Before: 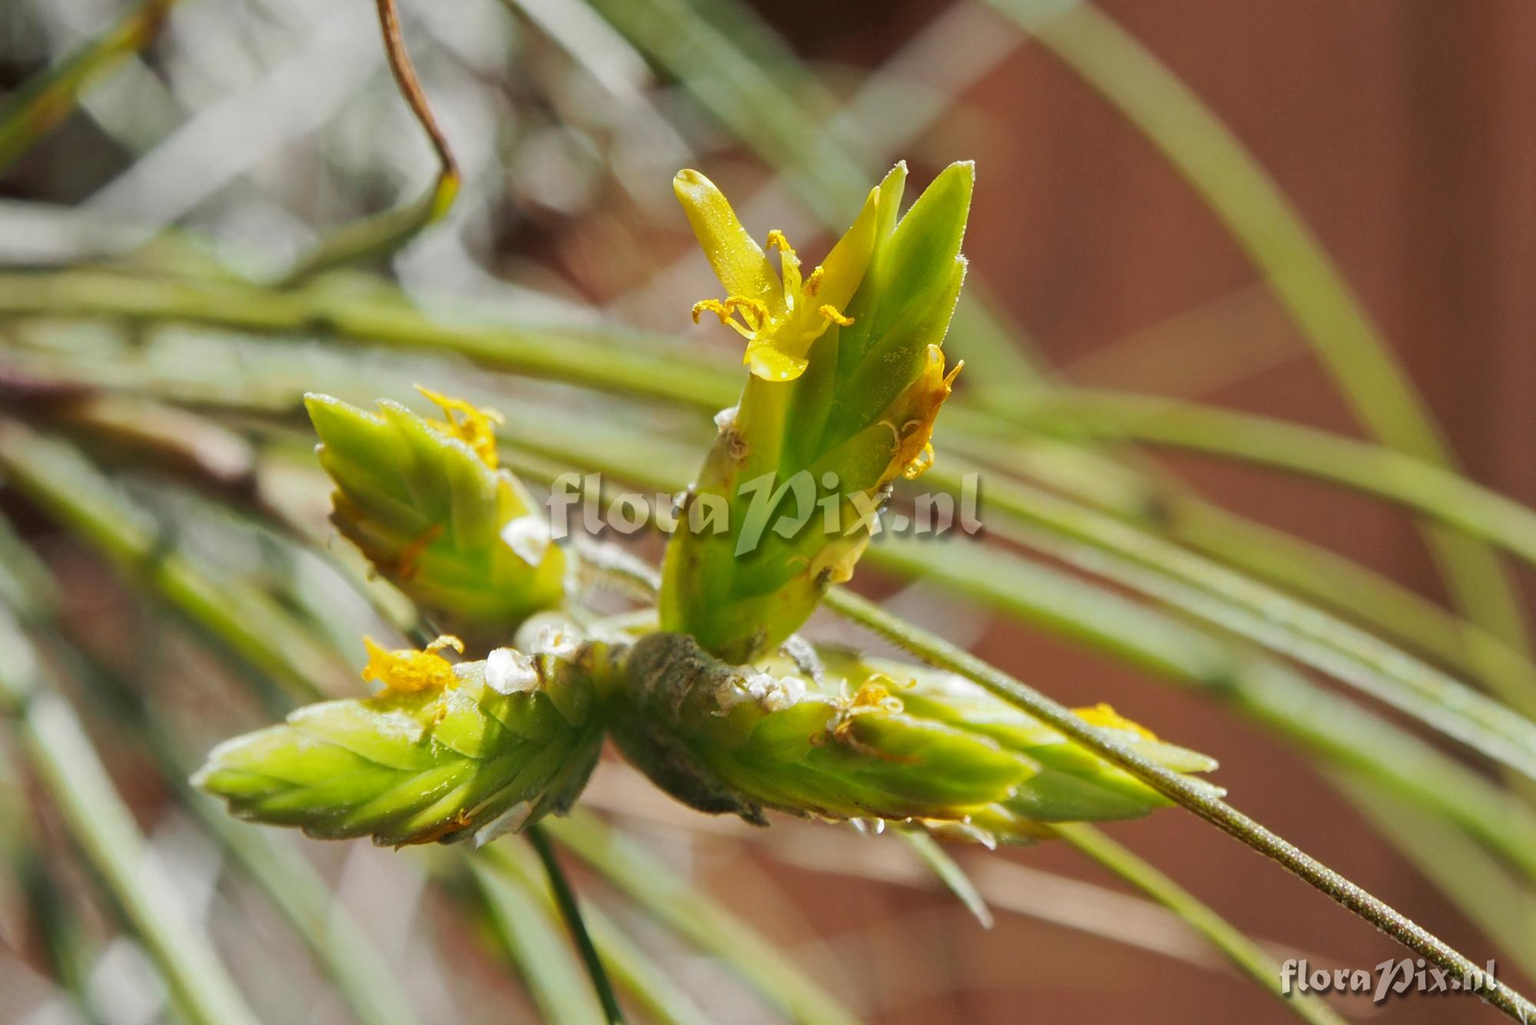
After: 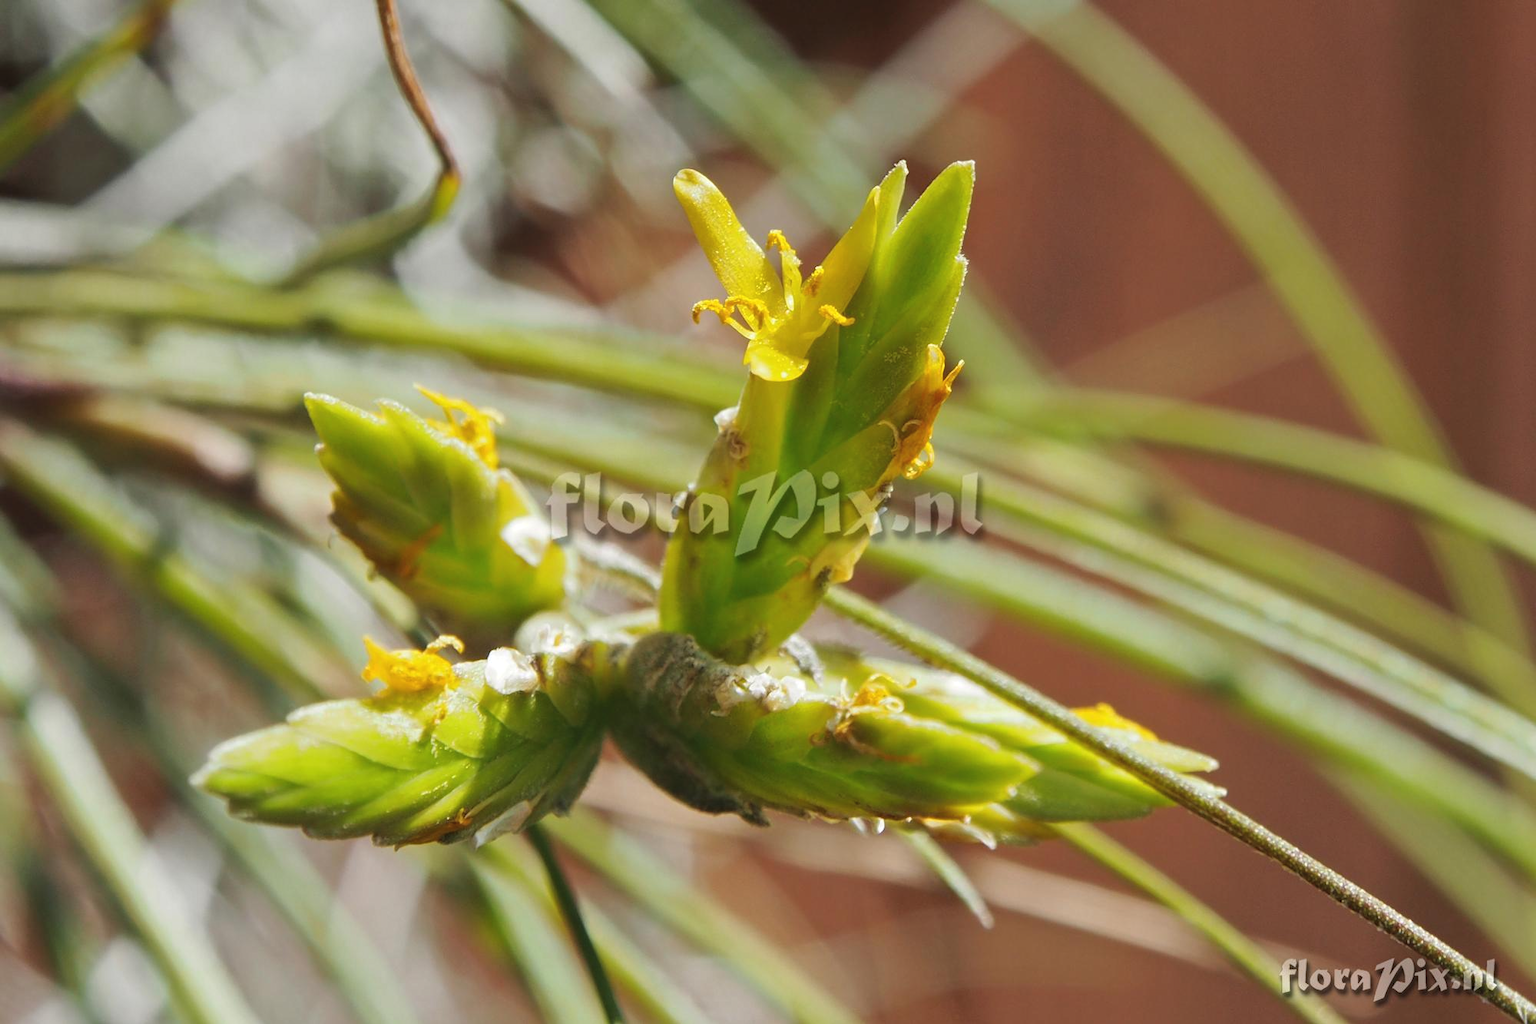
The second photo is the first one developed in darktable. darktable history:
exposure: black level correction -0.003, exposure 0.039 EV, compensate highlight preservation false
